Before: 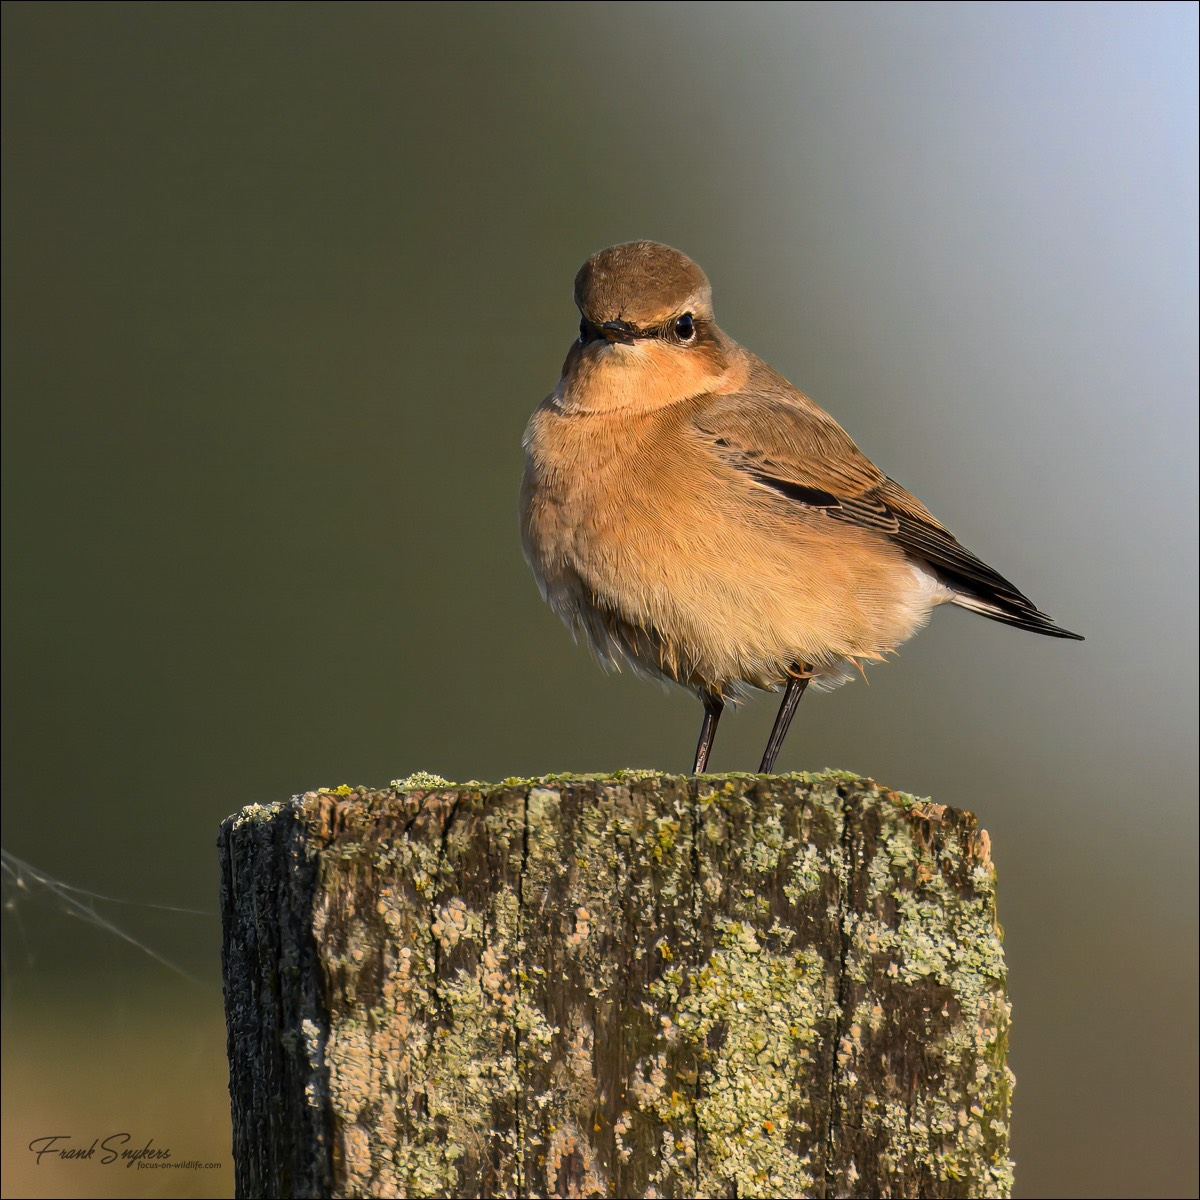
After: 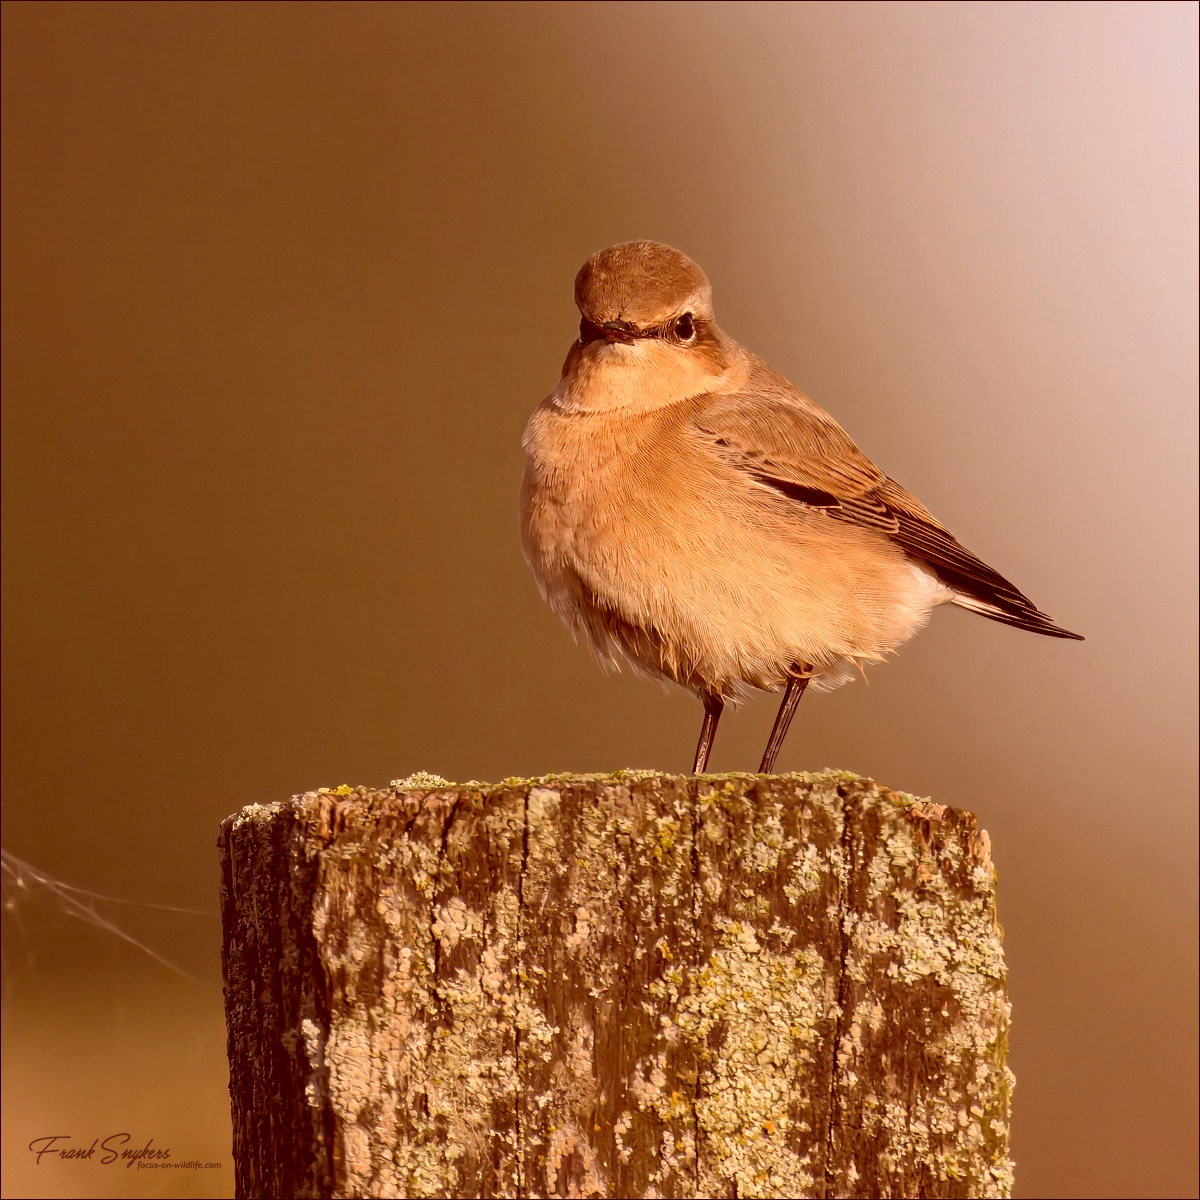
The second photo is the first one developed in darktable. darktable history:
white balance: red 1.045, blue 0.932
color correction: highlights a* 9.03, highlights b* 8.71, shadows a* 40, shadows b* 40, saturation 0.8
